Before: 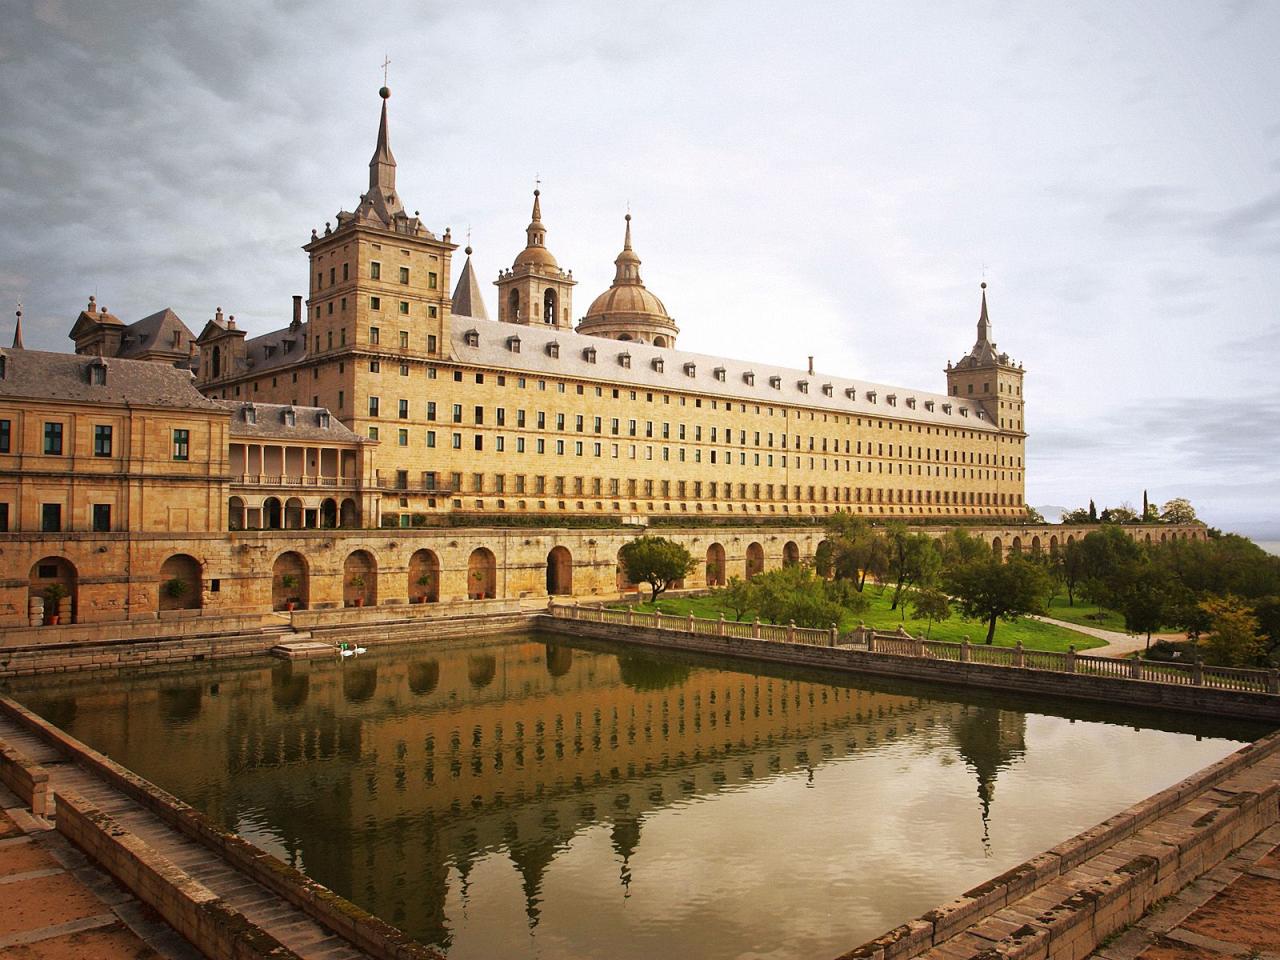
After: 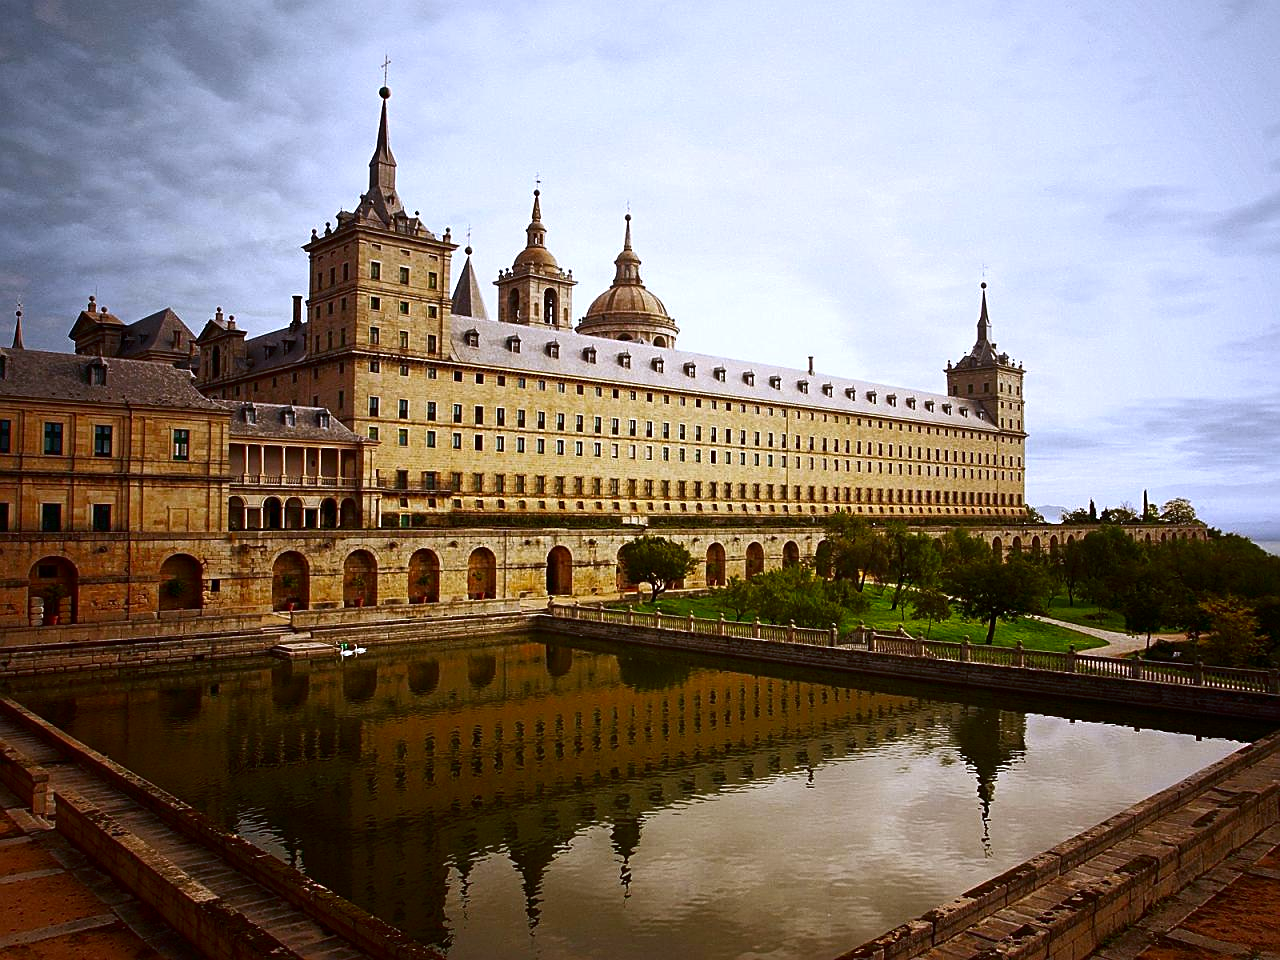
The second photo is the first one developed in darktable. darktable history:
sharpen: on, module defaults
white balance: red 0.967, blue 1.119, emerald 0.756
contrast brightness saturation: contrast 0.1, brightness -0.26, saturation 0.14
